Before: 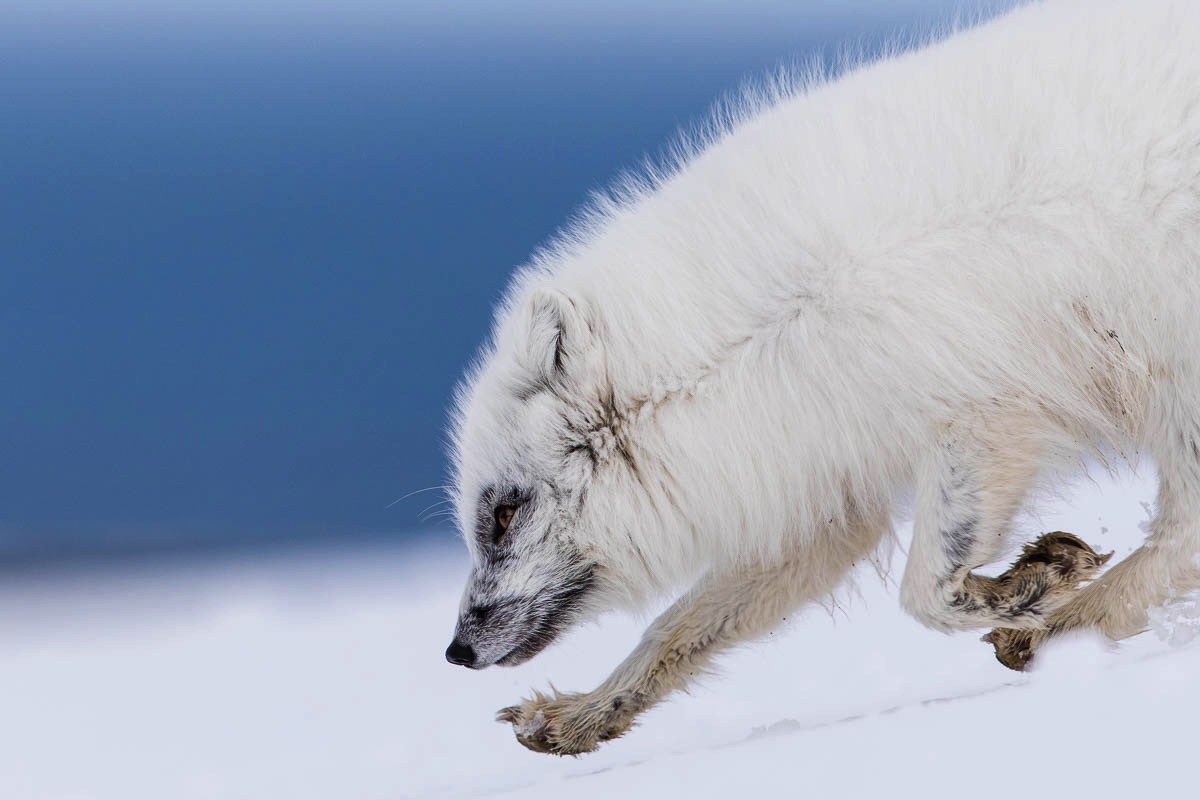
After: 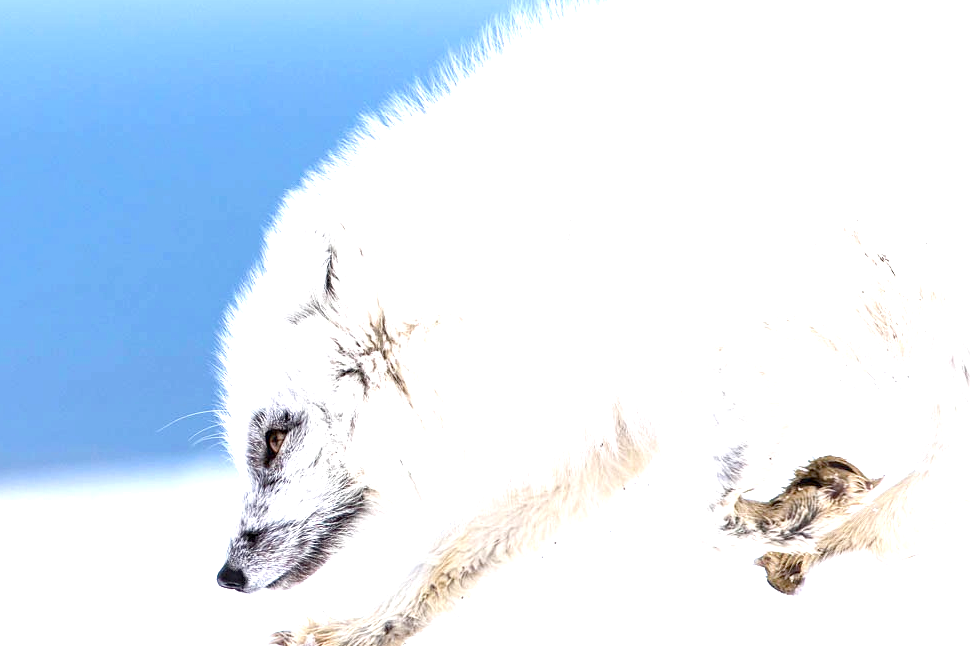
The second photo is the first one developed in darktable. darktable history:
exposure: black level correction 0.001, exposure 1.398 EV, compensate exposure bias true, compensate highlight preservation false
crop: left 19.159%, top 9.58%, bottom 9.58%
